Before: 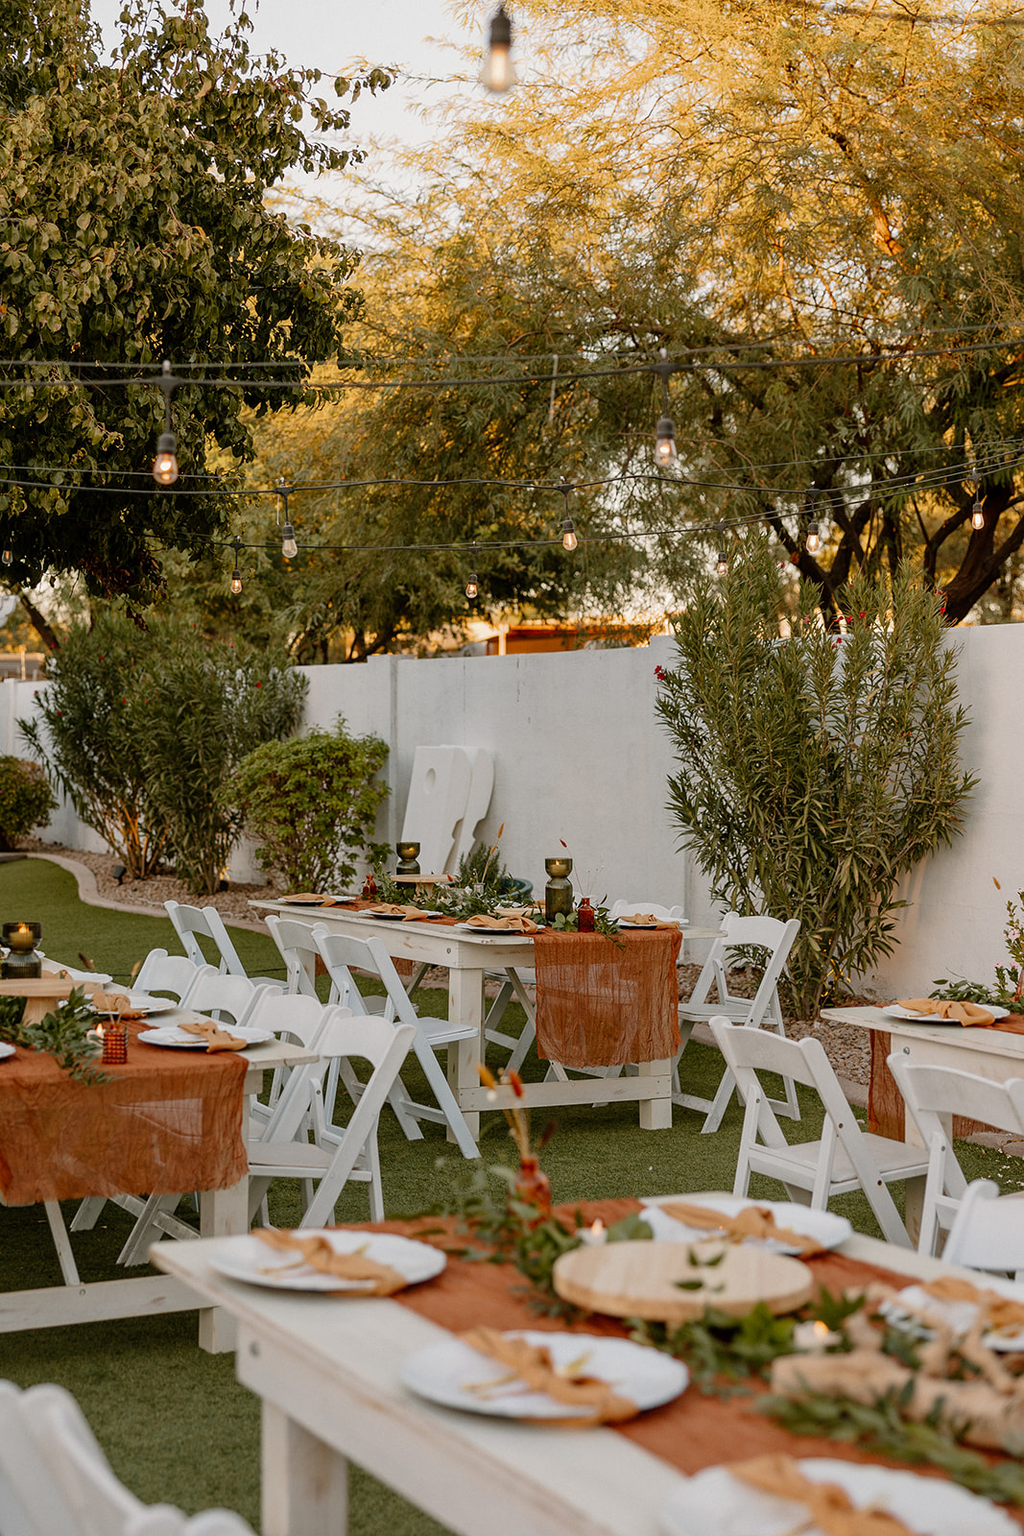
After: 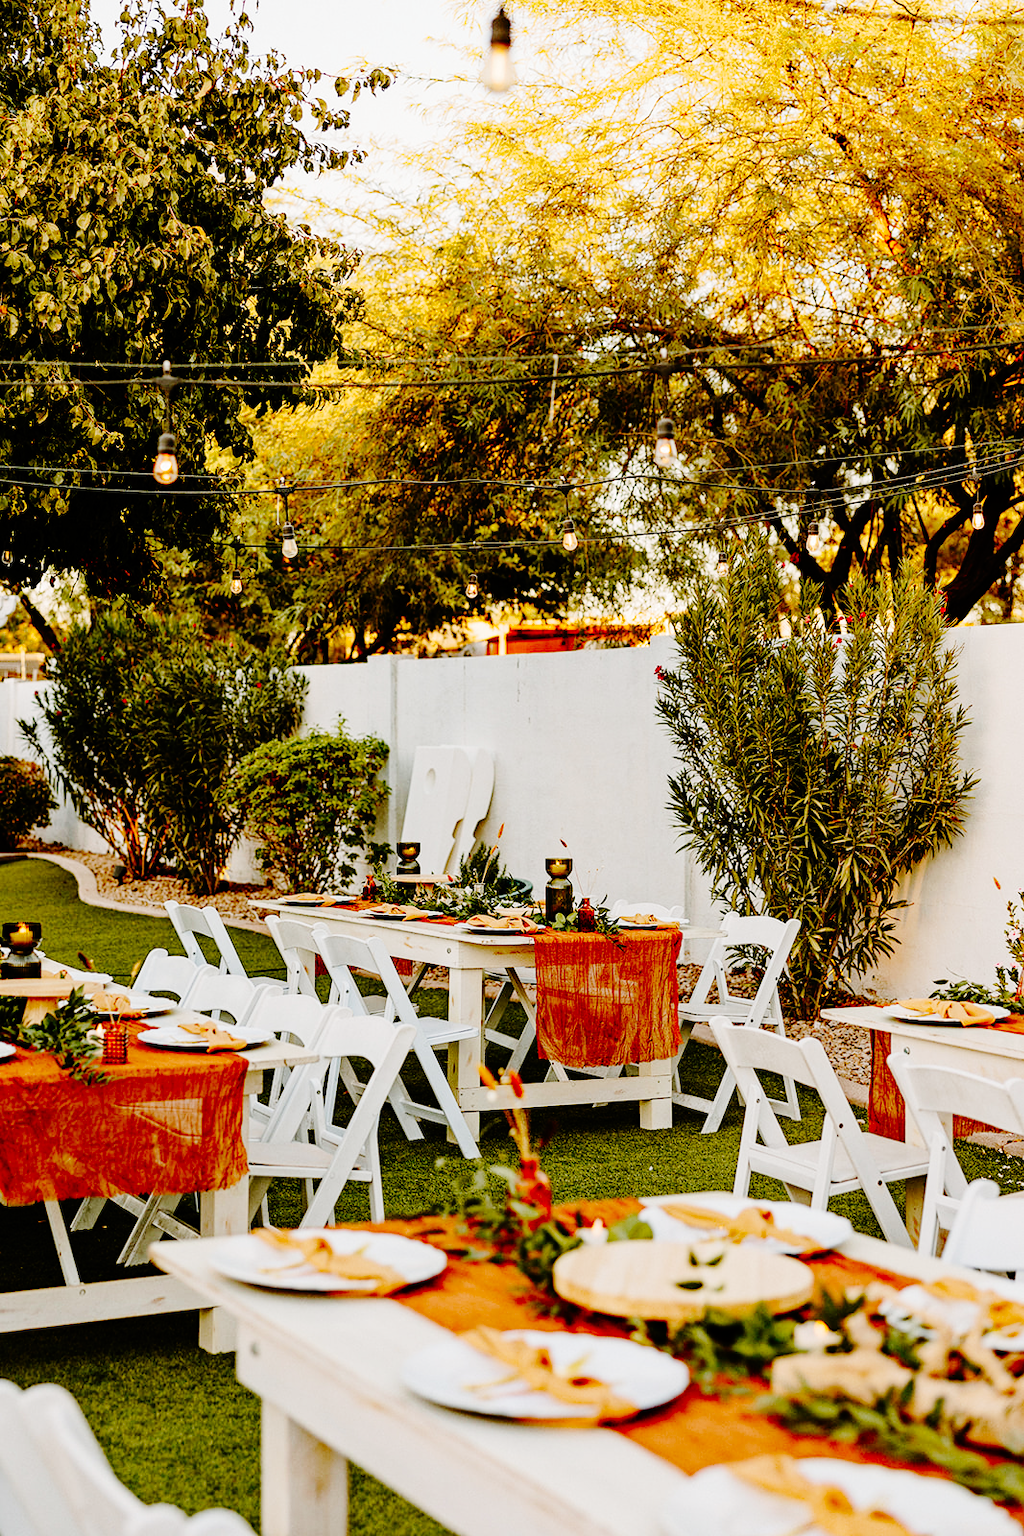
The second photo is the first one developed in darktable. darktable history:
haze removal: compatibility mode true, adaptive false
contrast brightness saturation: contrast 0.103, brightness 0.03, saturation 0.089
base curve: curves: ch0 [(0, 0) (0.036, 0.01) (0.123, 0.254) (0.258, 0.504) (0.507, 0.748) (1, 1)], preserve colors none
